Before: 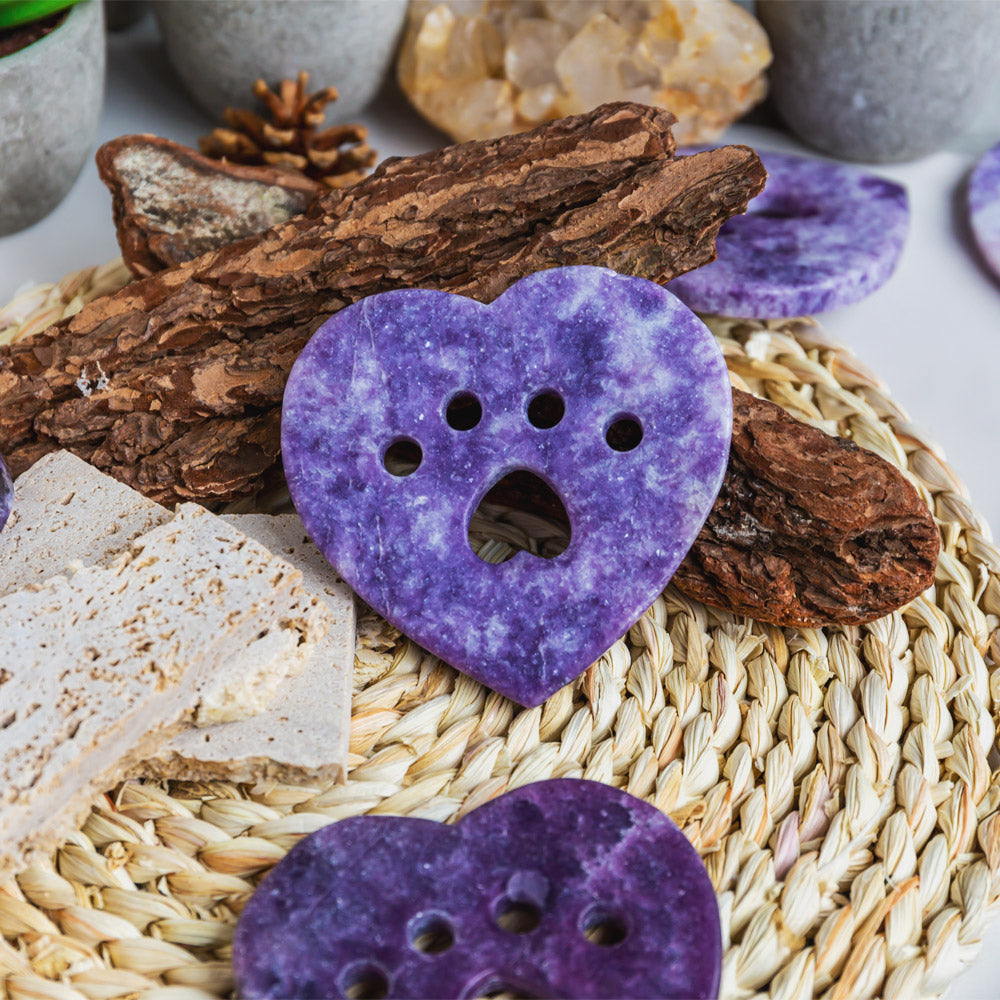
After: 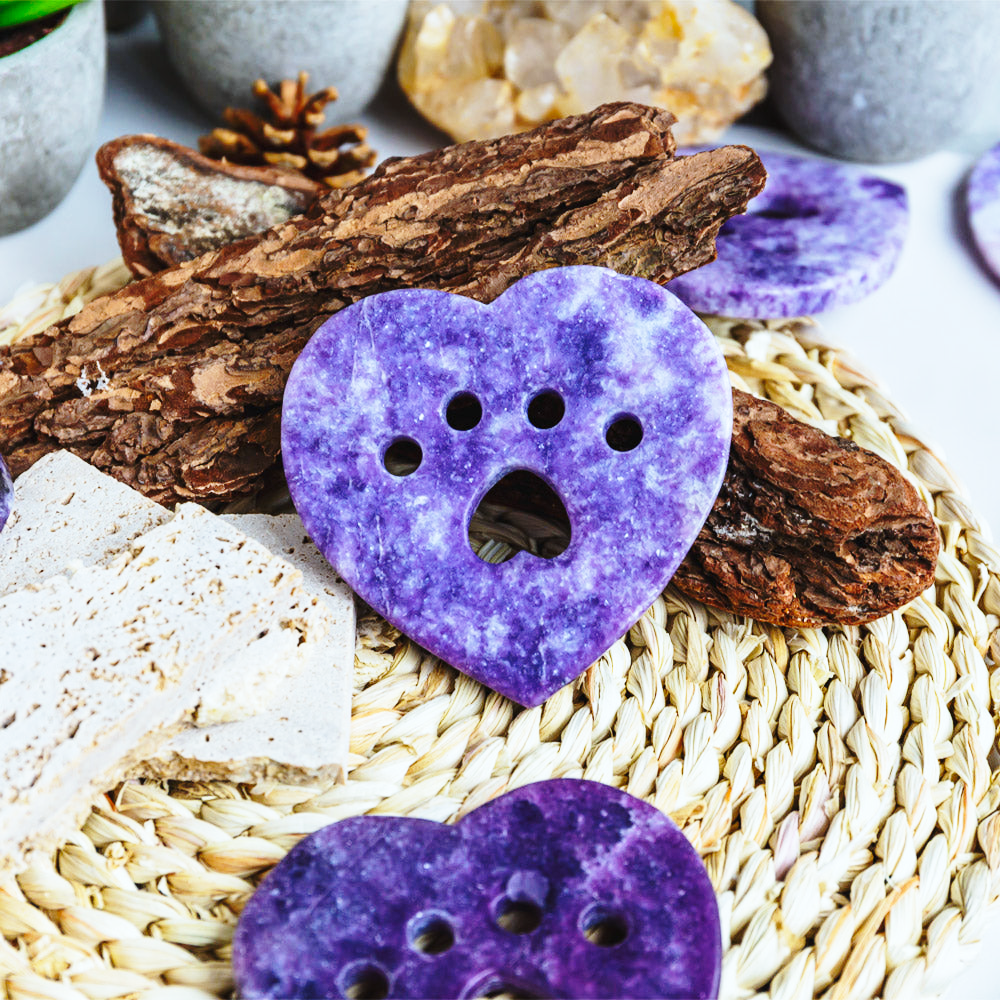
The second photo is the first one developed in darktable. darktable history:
white balance: red 0.925, blue 1.046
base curve: curves: ch0 [(0, 0) (0.036, 0.037) (0.121, 0.228) (0.46, 0.76) (0.859, 0.983) (1, 1)], preserve colors none
